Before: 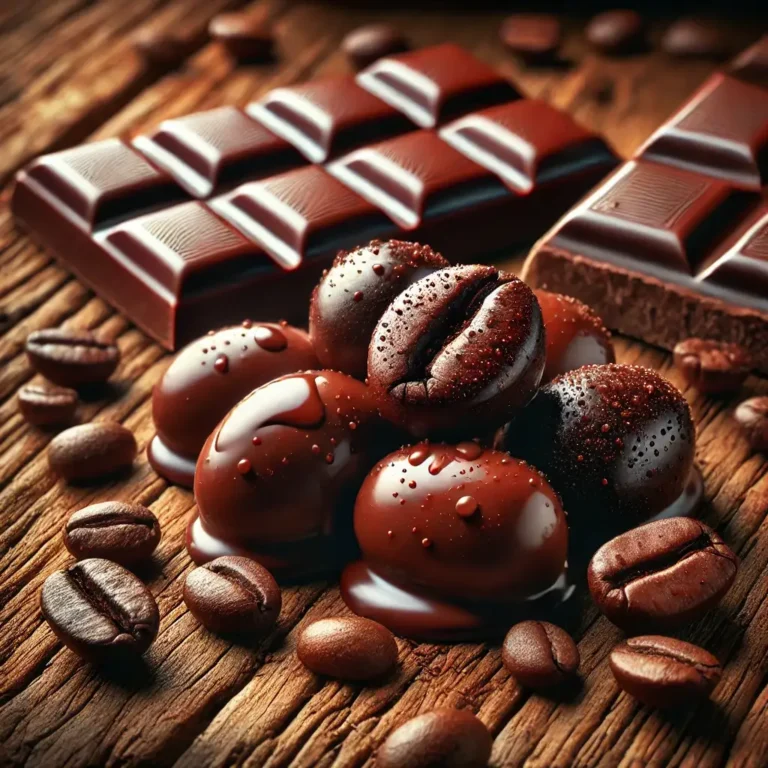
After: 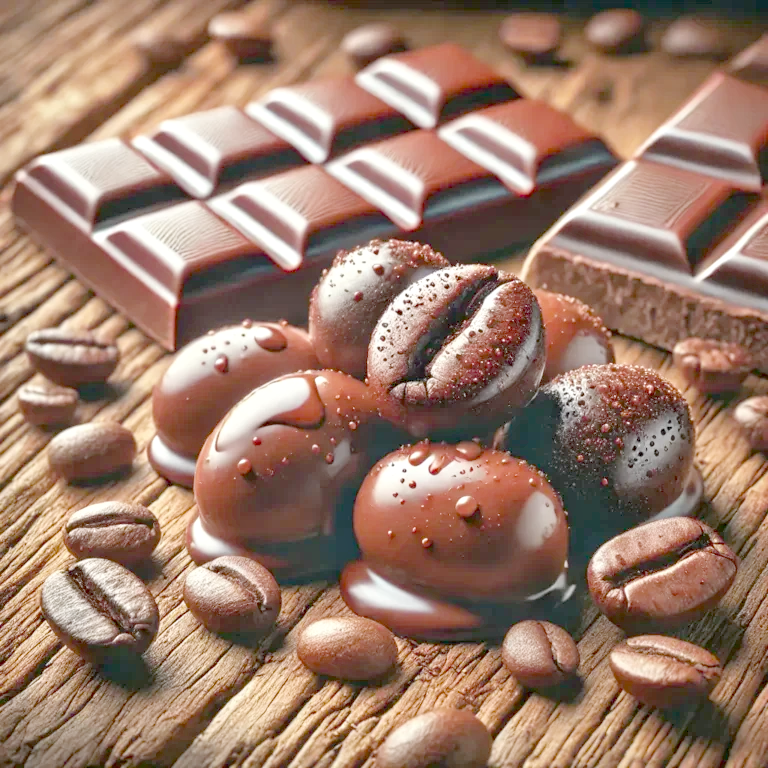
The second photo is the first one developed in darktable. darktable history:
contrast equalizer: y [[0.5, 0.501, 0.532, 0.538, 0.54, 0.541], [0.5 ×6], [0.5 ×6], [0 ×6], [0 ×6]]
